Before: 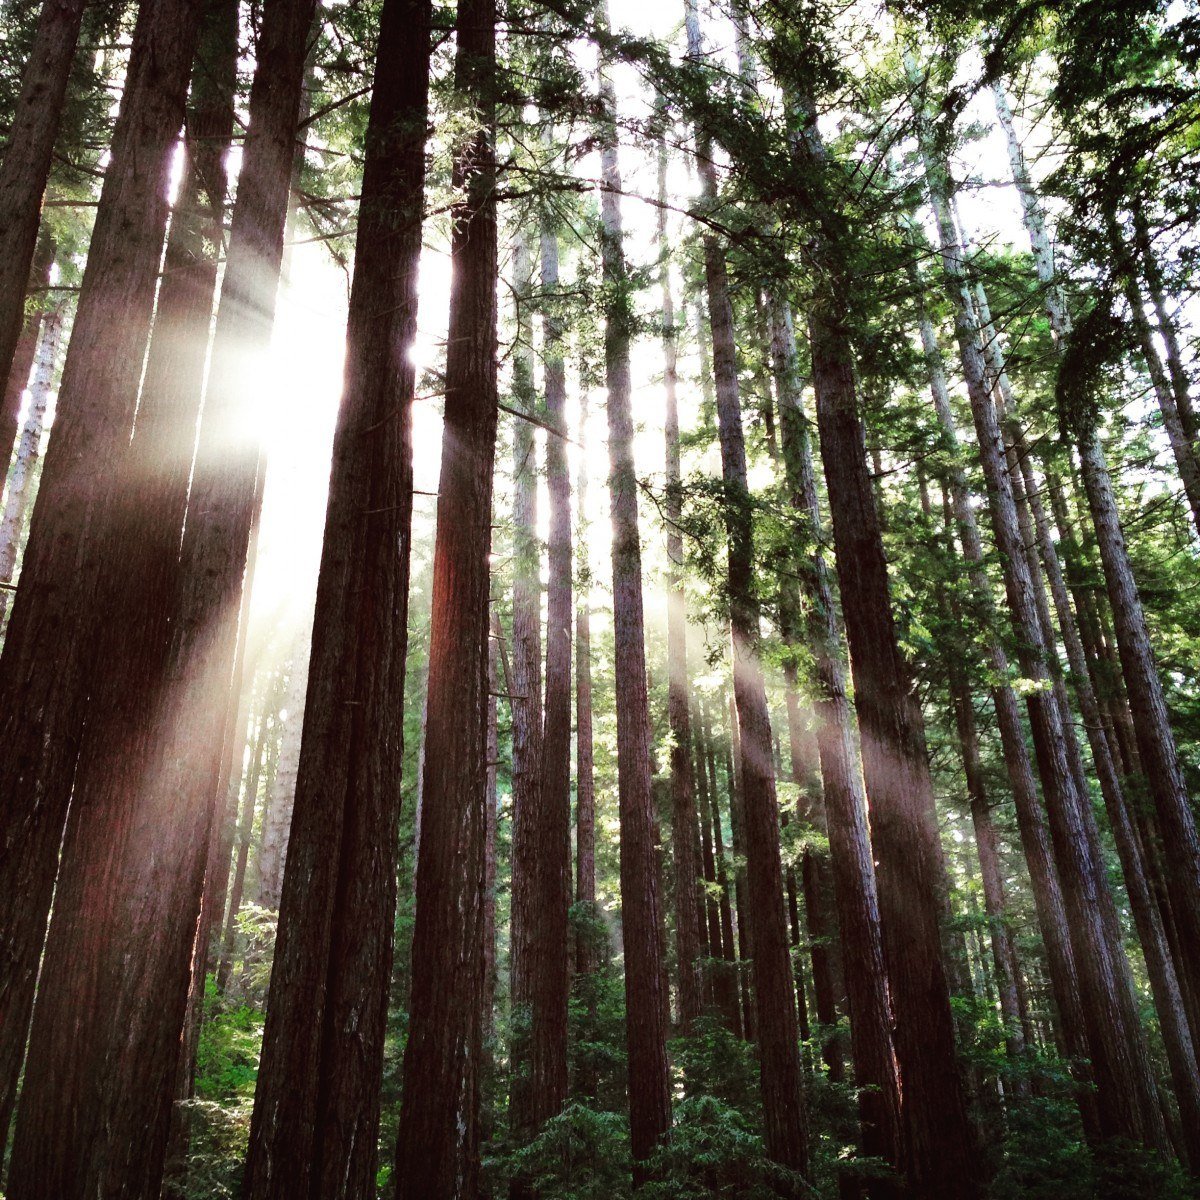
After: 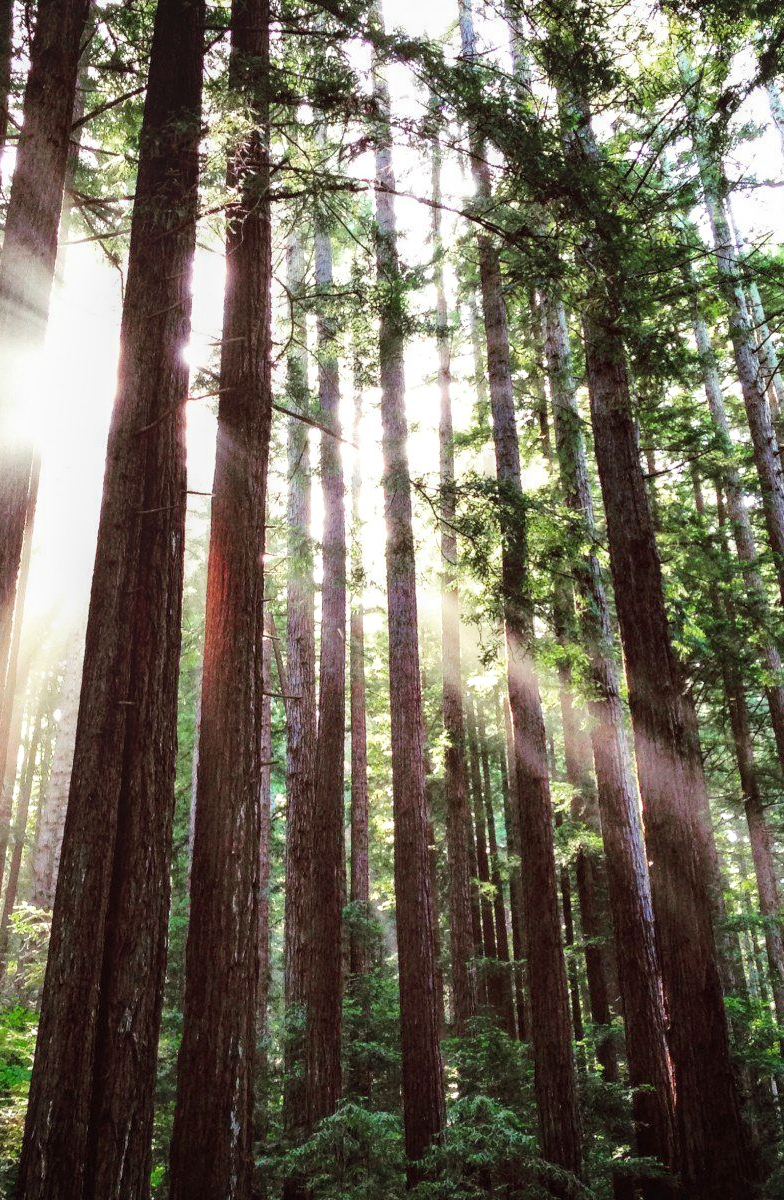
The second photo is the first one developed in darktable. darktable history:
contrast brightness saturation: brightness 0.089, saturation 0.194
local contrast: on, module defaults
crop and rotate: left 18.85%, right 15.803%
